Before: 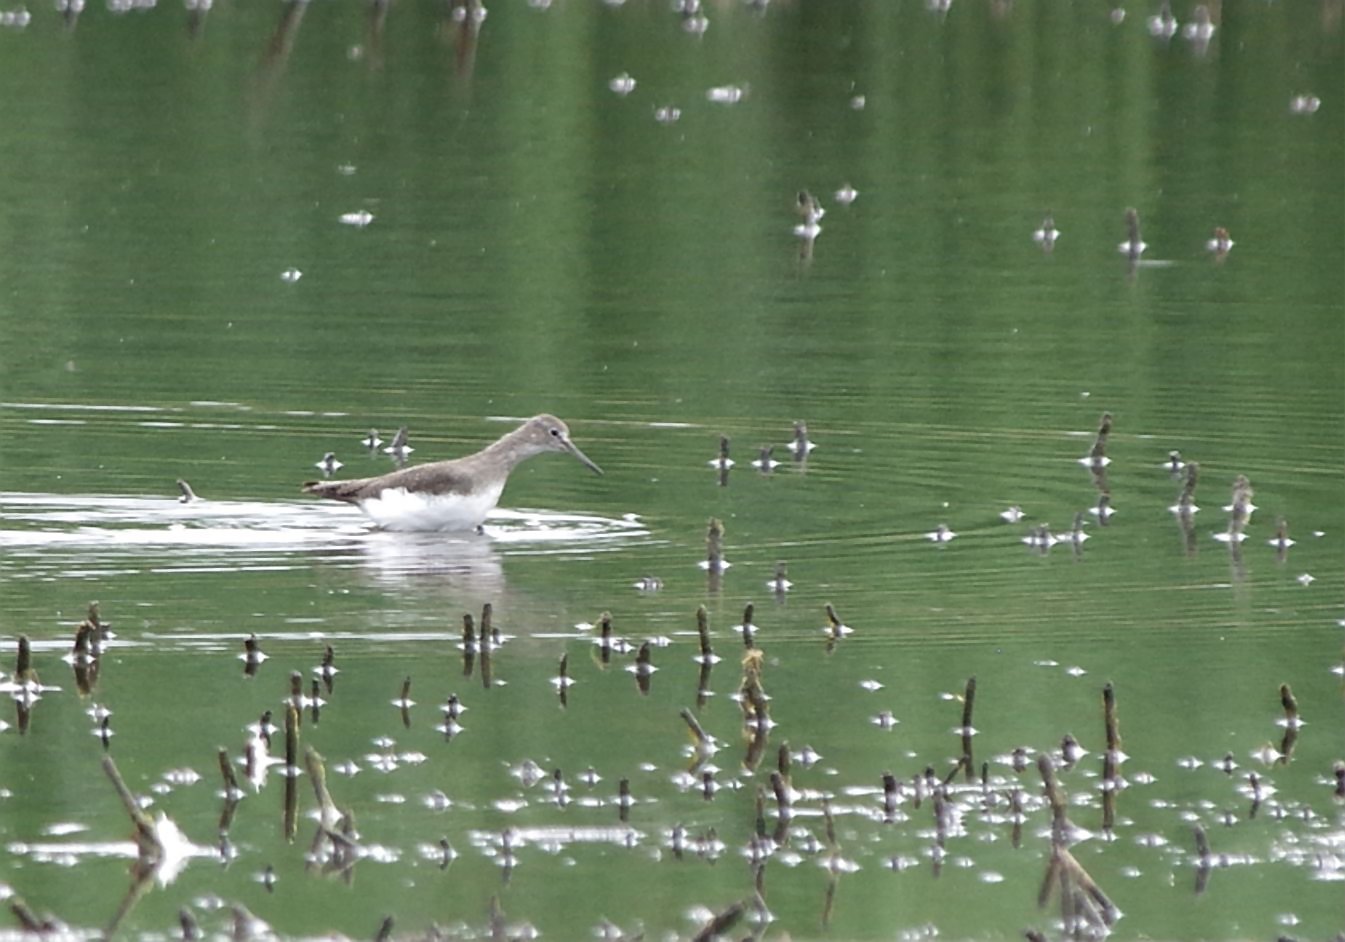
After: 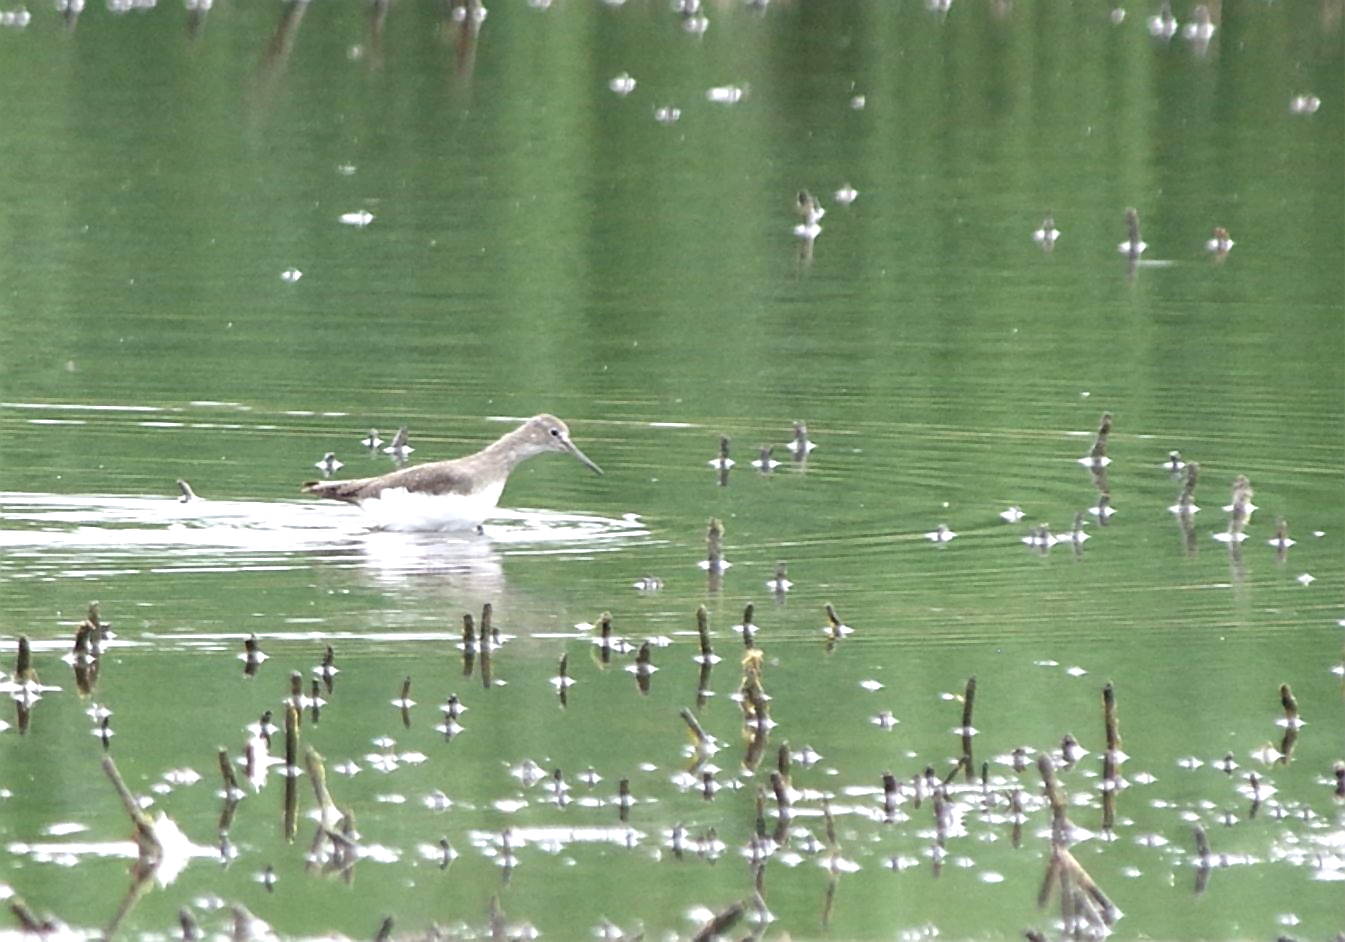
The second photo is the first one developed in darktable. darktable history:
exposure: exposure 0.672 EV, compensate highlight preservation false
